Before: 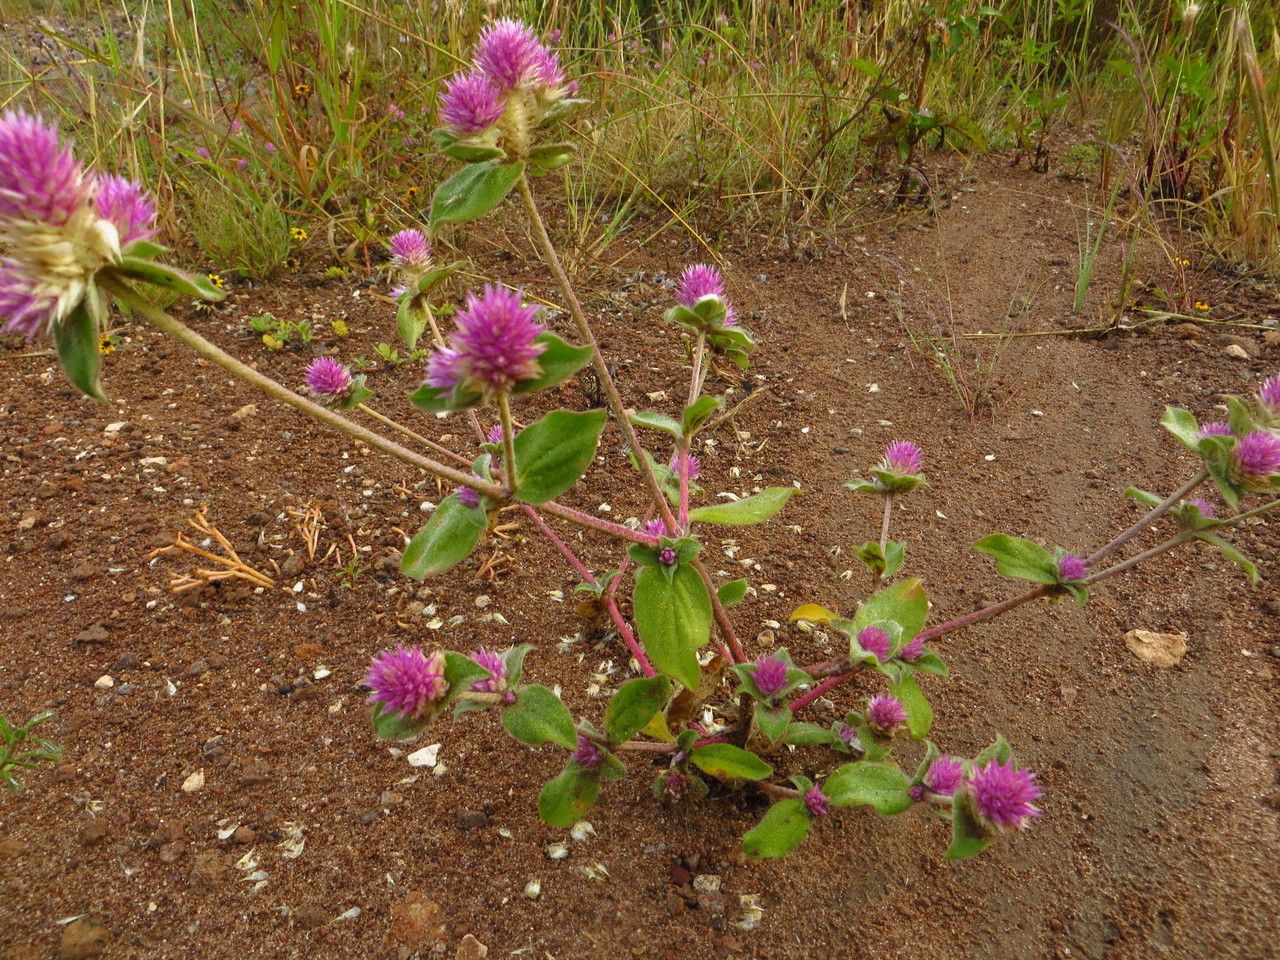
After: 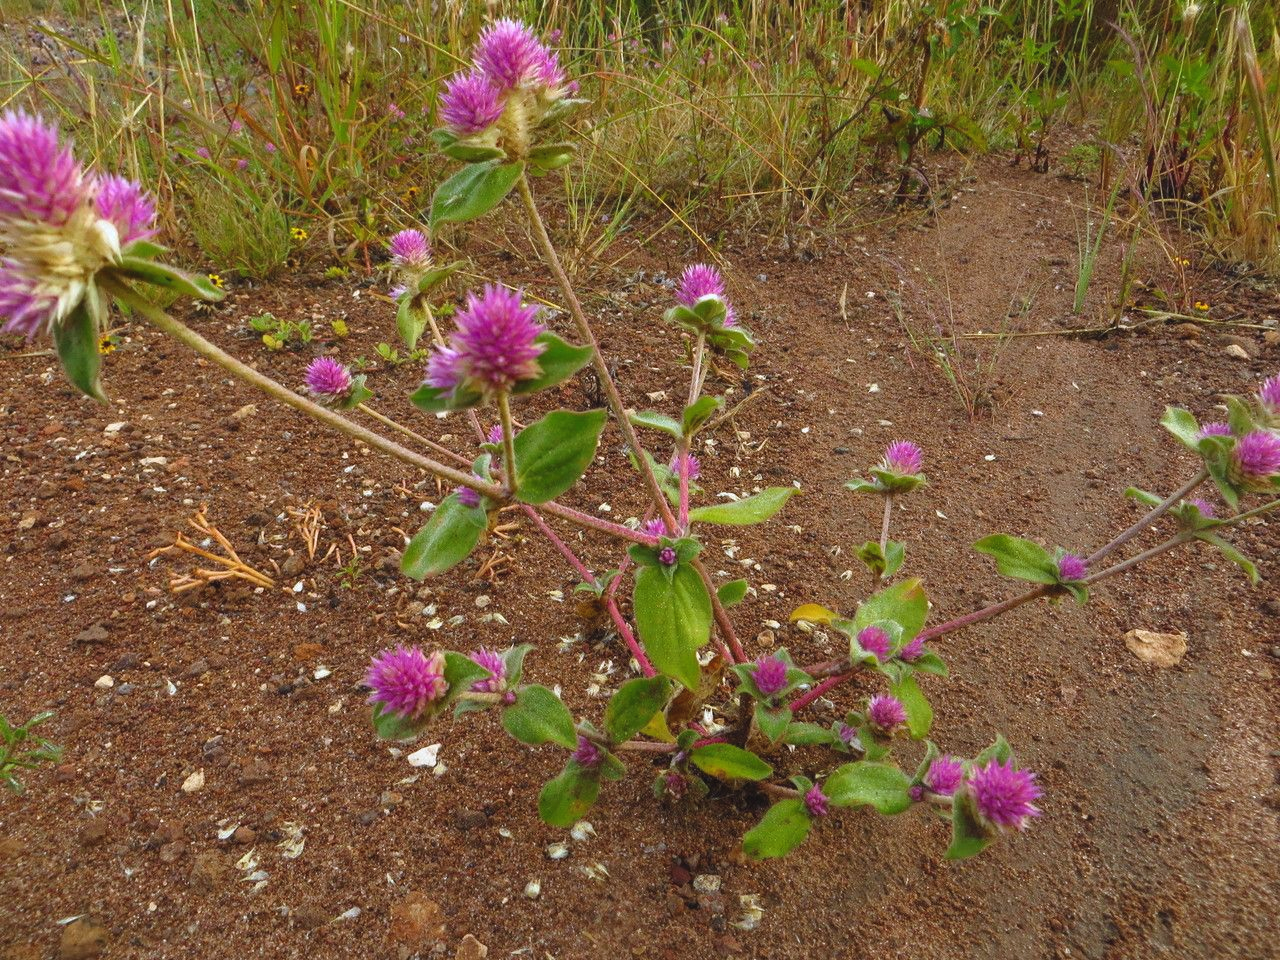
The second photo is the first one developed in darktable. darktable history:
color correction: highlights a* -0.676, highlights b* -8.16
color balance rgb: global offset › luminance 0.472%, perceptual saturation grading › global saturation 9.746%
